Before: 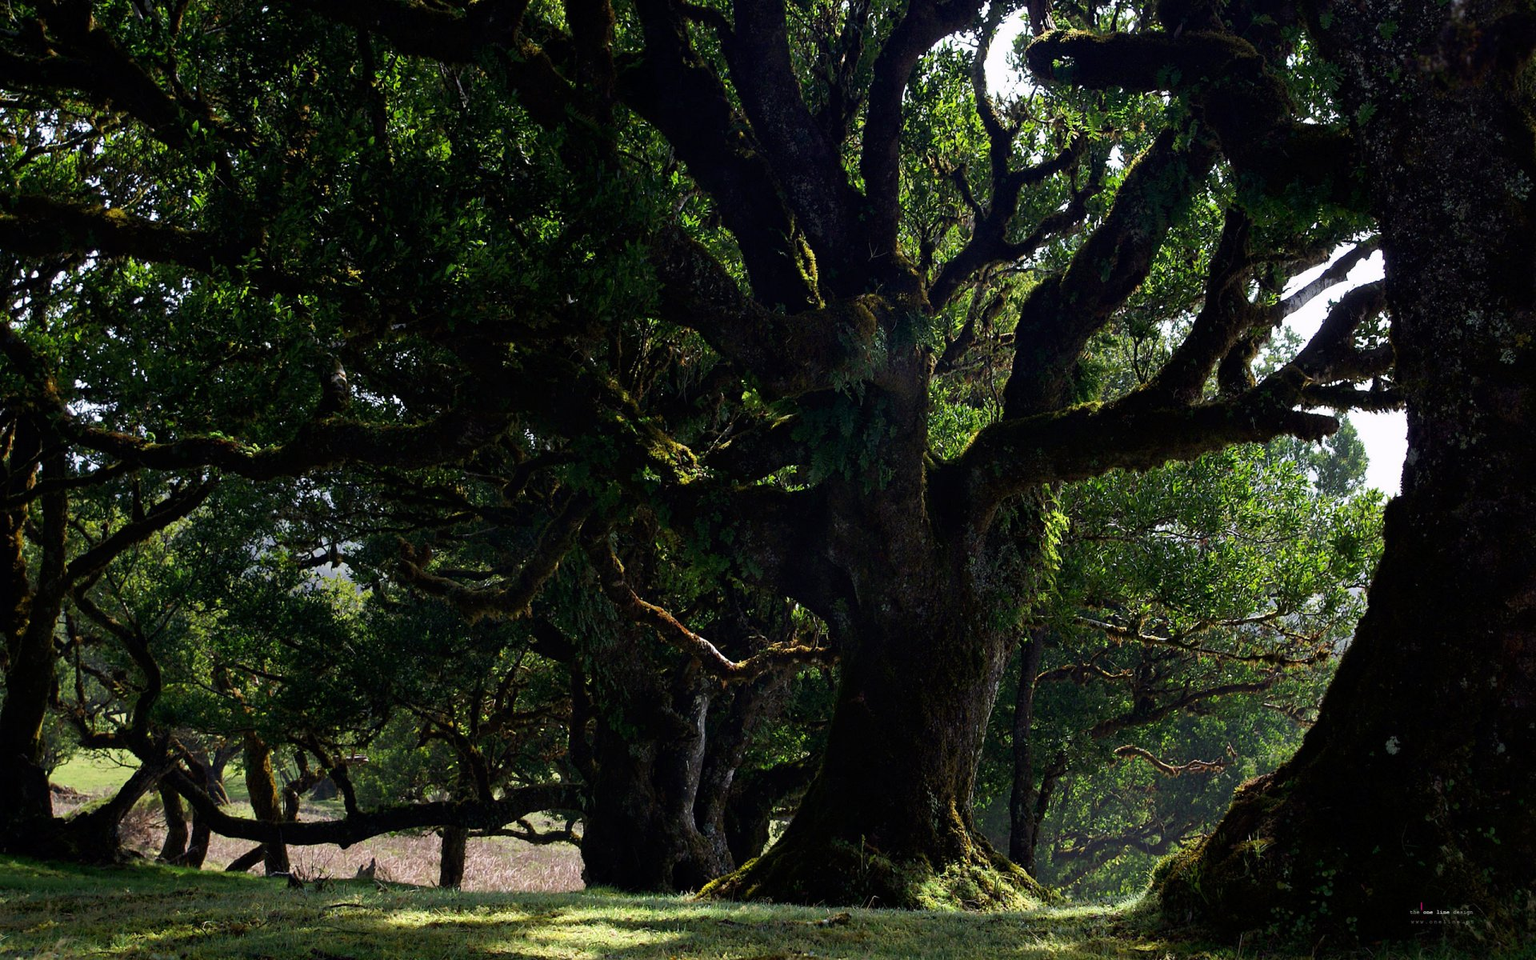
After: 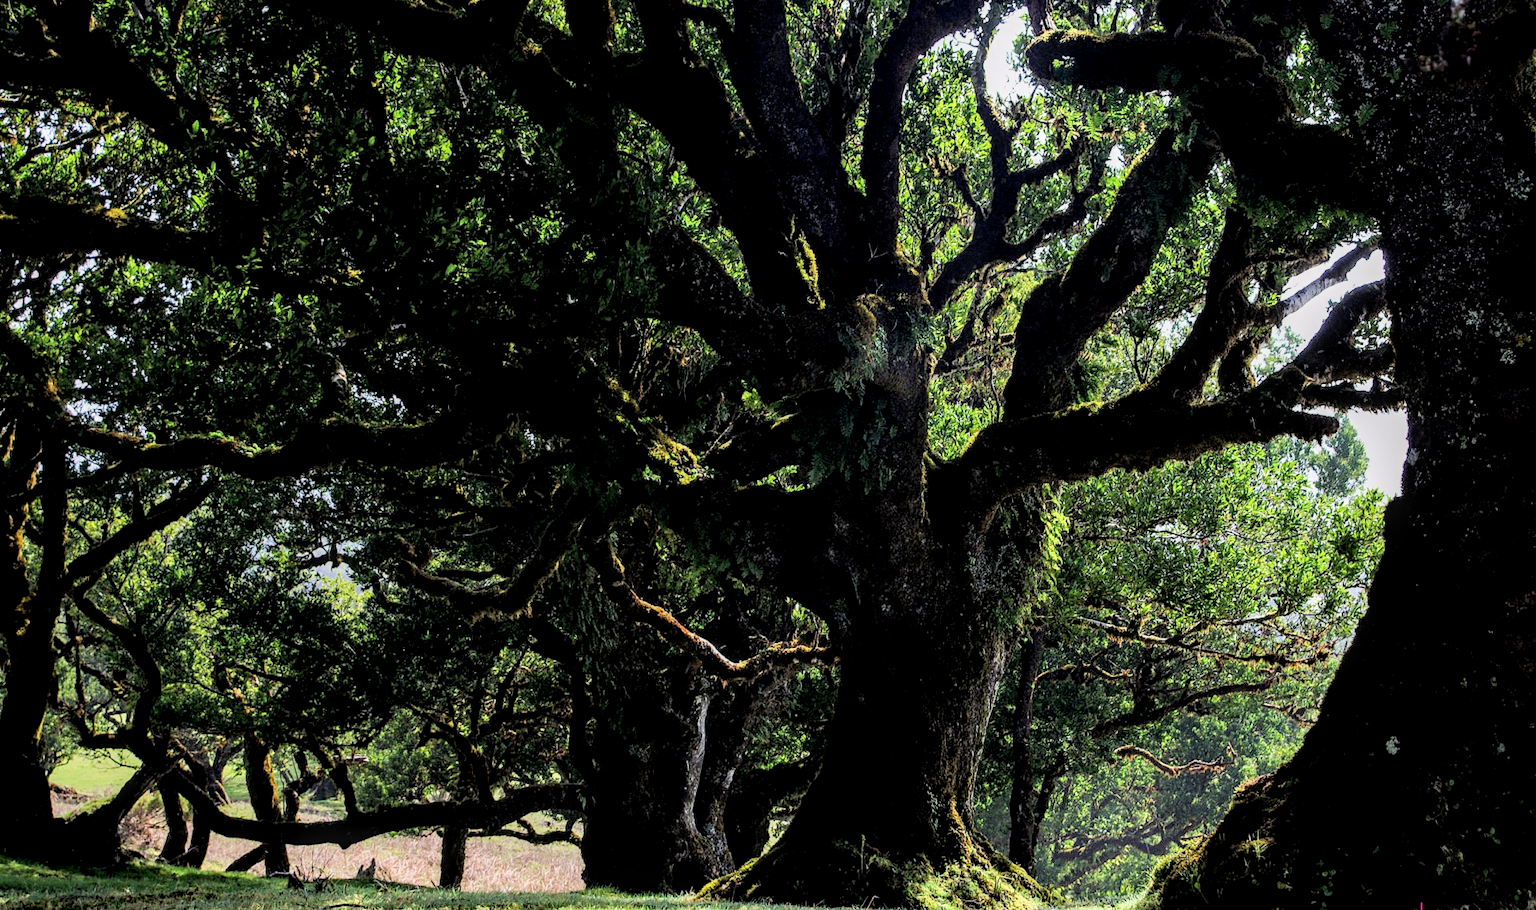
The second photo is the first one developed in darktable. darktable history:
crop and rotate: top 0%, bottom 5.097%
filmic rgb: black relative exposure -6.15 EV, white relative exposure 6.96 EV, hardness 2.23, color science v6 (2022)
local contrast: detail 150%
exposure: black level correction 0, exposure 1.3 EV, compensate exposure bias true, compensate highlight preservation false
